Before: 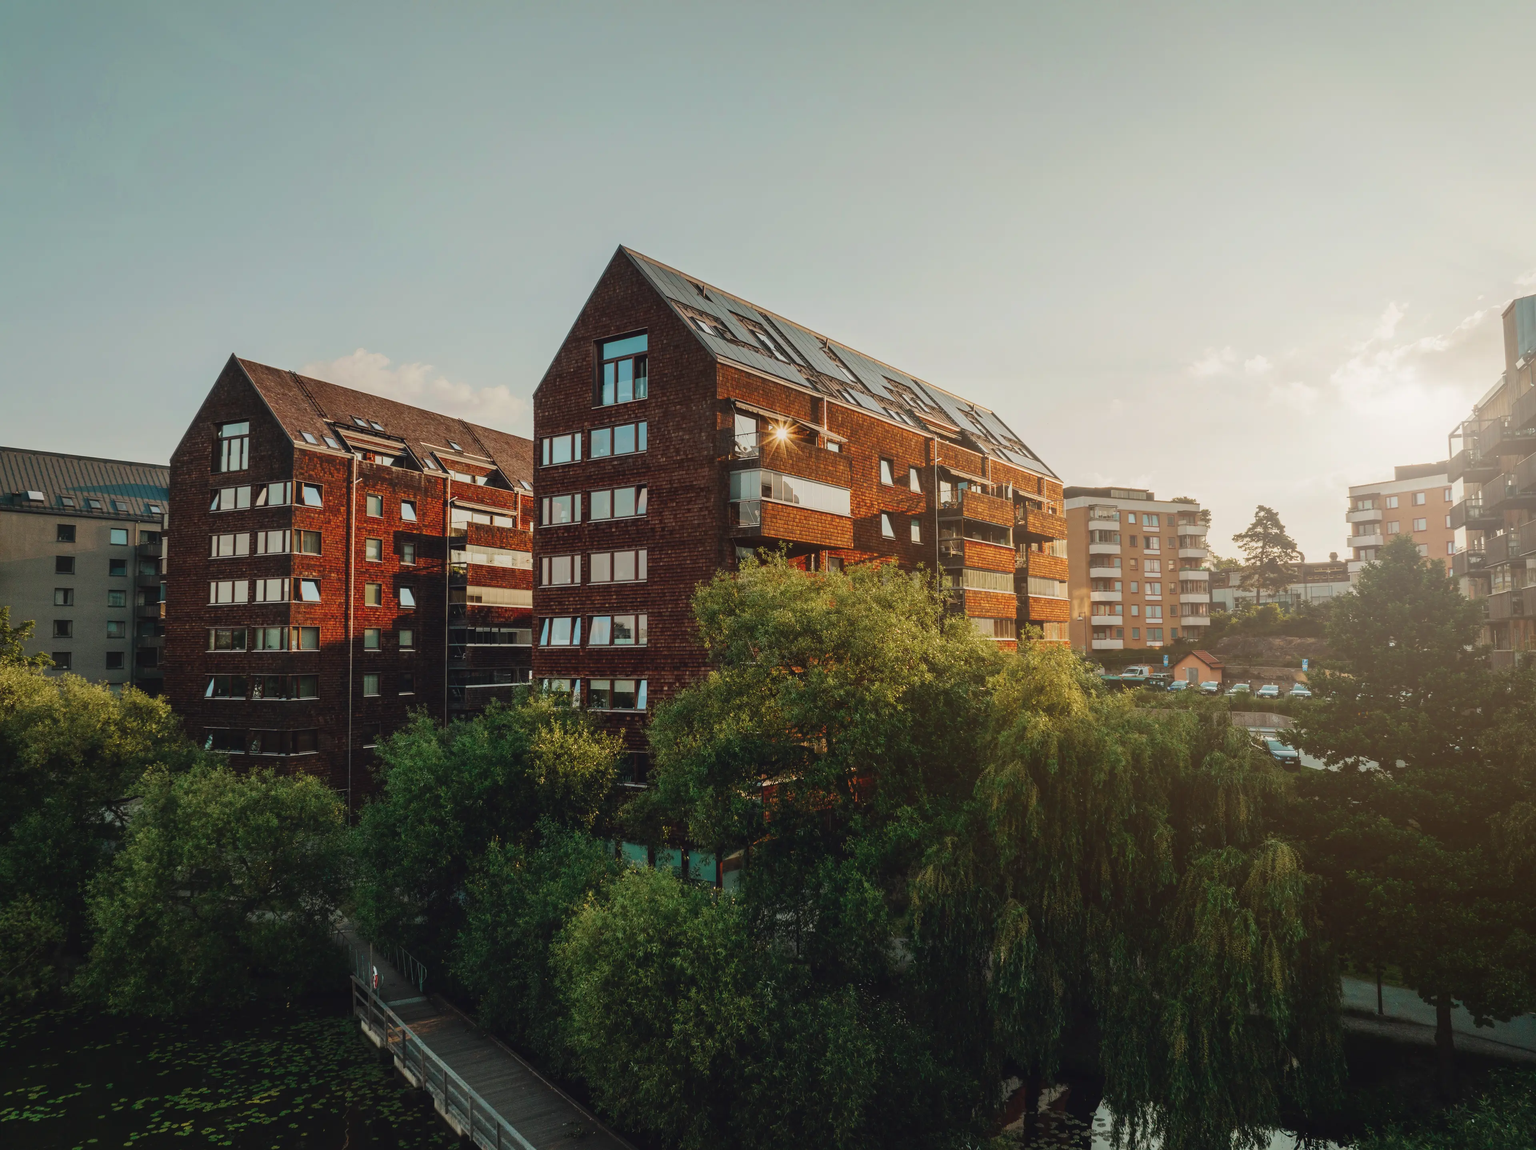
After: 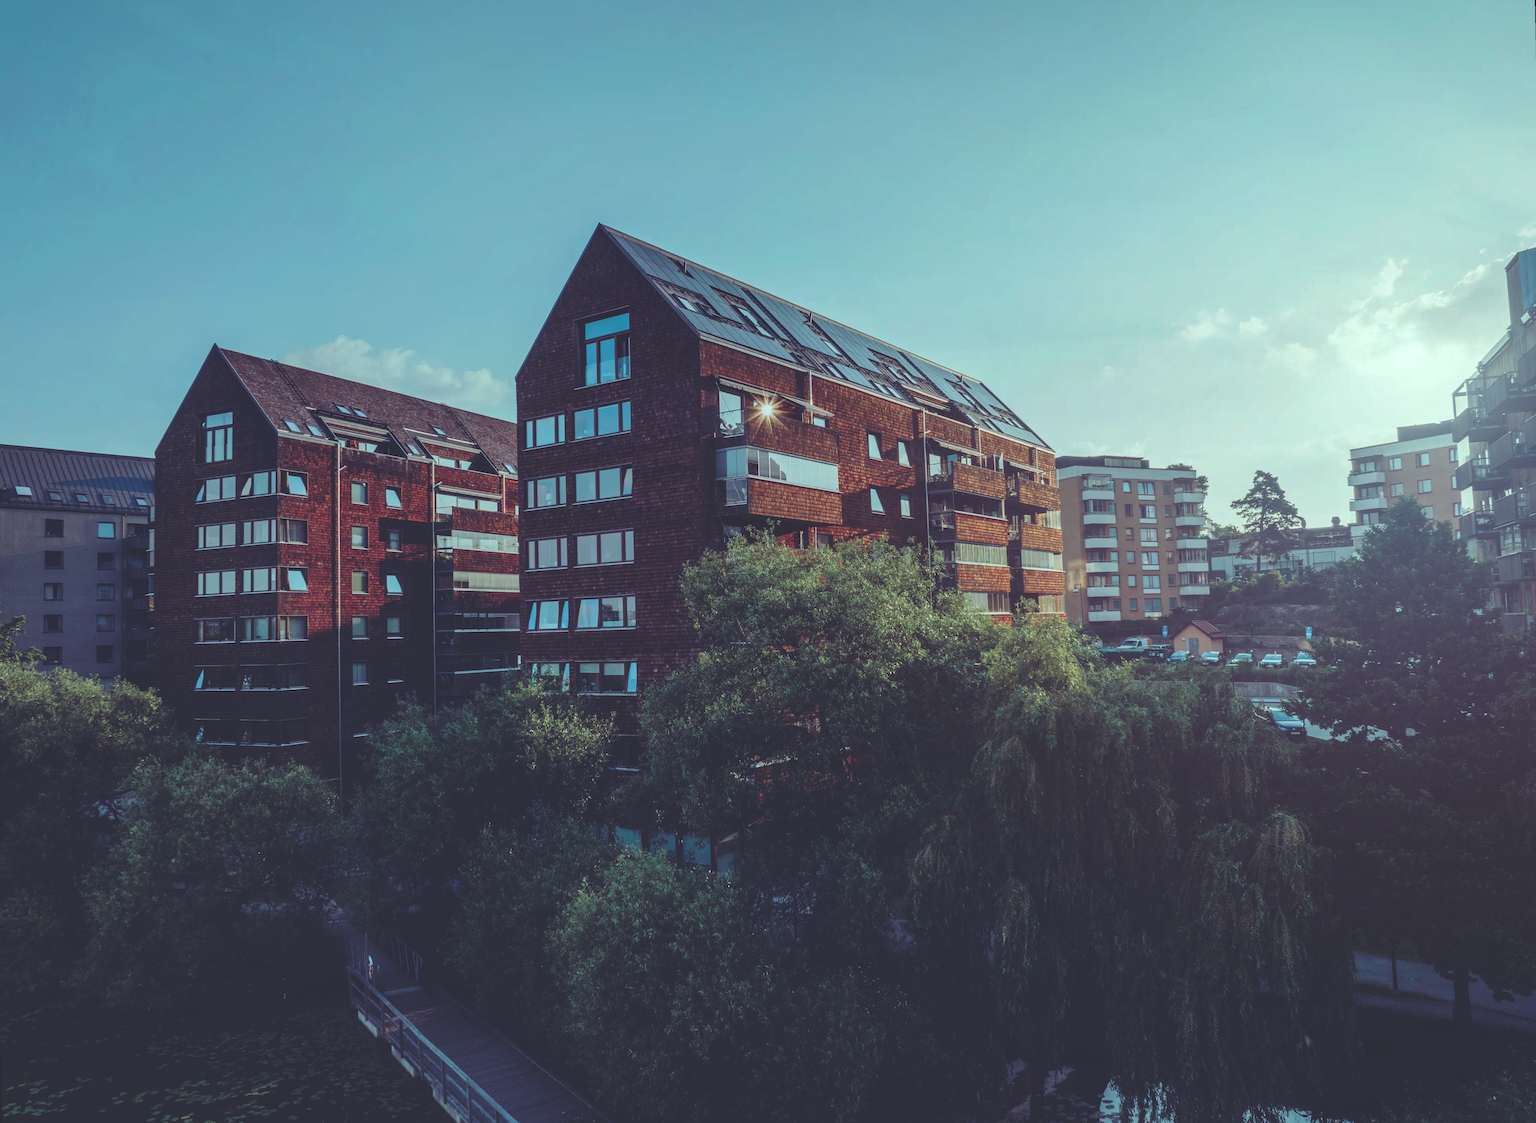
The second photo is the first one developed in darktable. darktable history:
local contrast: on, module defaults
rgb curve: curves: ch0 [(0, 0.186) (0.314, 0.284) (0.576, 0.466) (0.805, 0.691) (0.936, 0.886)]; ch1 [(0, 0.186) (0.314, 0.284) (0.581, 0.534) (0.771, 0.746) (0.936, 0.958)]; ch2 [(0, 0.216) (0.275, 0.39) (1, 1)], mode RGB, independent channels, compensate middle gray true, preserve colors none
rotate and perspective: rotation -1.32°, lens shift (horizontal) -0.031, crop left 0.015, crop right 0.985, crop top 0.047, crop bottom 0.982
